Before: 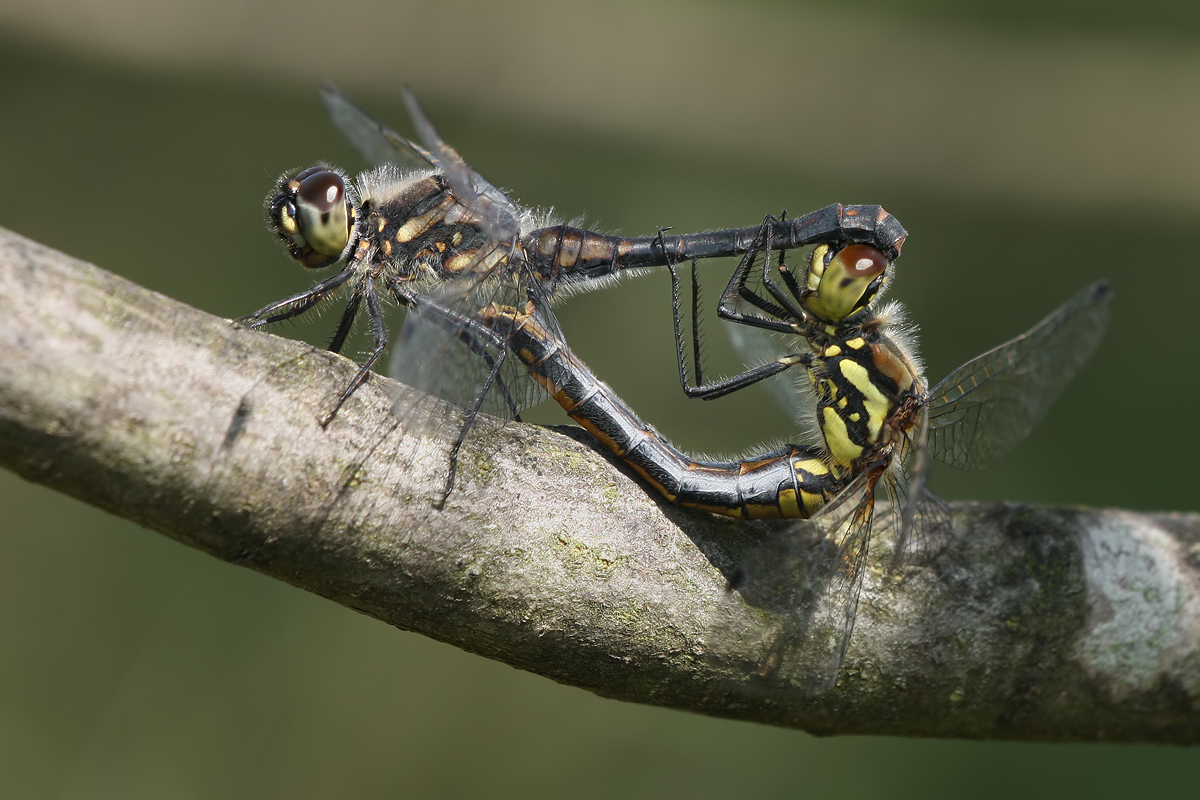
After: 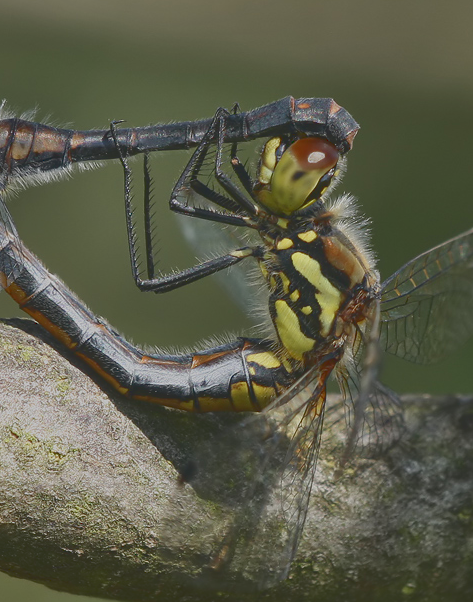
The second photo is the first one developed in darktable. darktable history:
tone equalizer: -8 EV 0.25 EV, -7 EV 0.417 EV, -6 EV 0.417 EV, -5 EV 0.25 EV, -3 EV -0.25 EV, -2 EV -0.417 EV, -1 EV -0.417 EV, +0 EV -0.25 EV, edges refinement/feathering 500, mask exposure compensation -1.57 EV, preserve details guided filter
tone curve: curves: ch0 [(0, 0.148) (0.191, 0.225) (0.712, 0.695) (0.864, 0.797) (1, 0.839)]
crop: left 45.721%, top 13.393%, right 14.118%, bottom 10.01%
